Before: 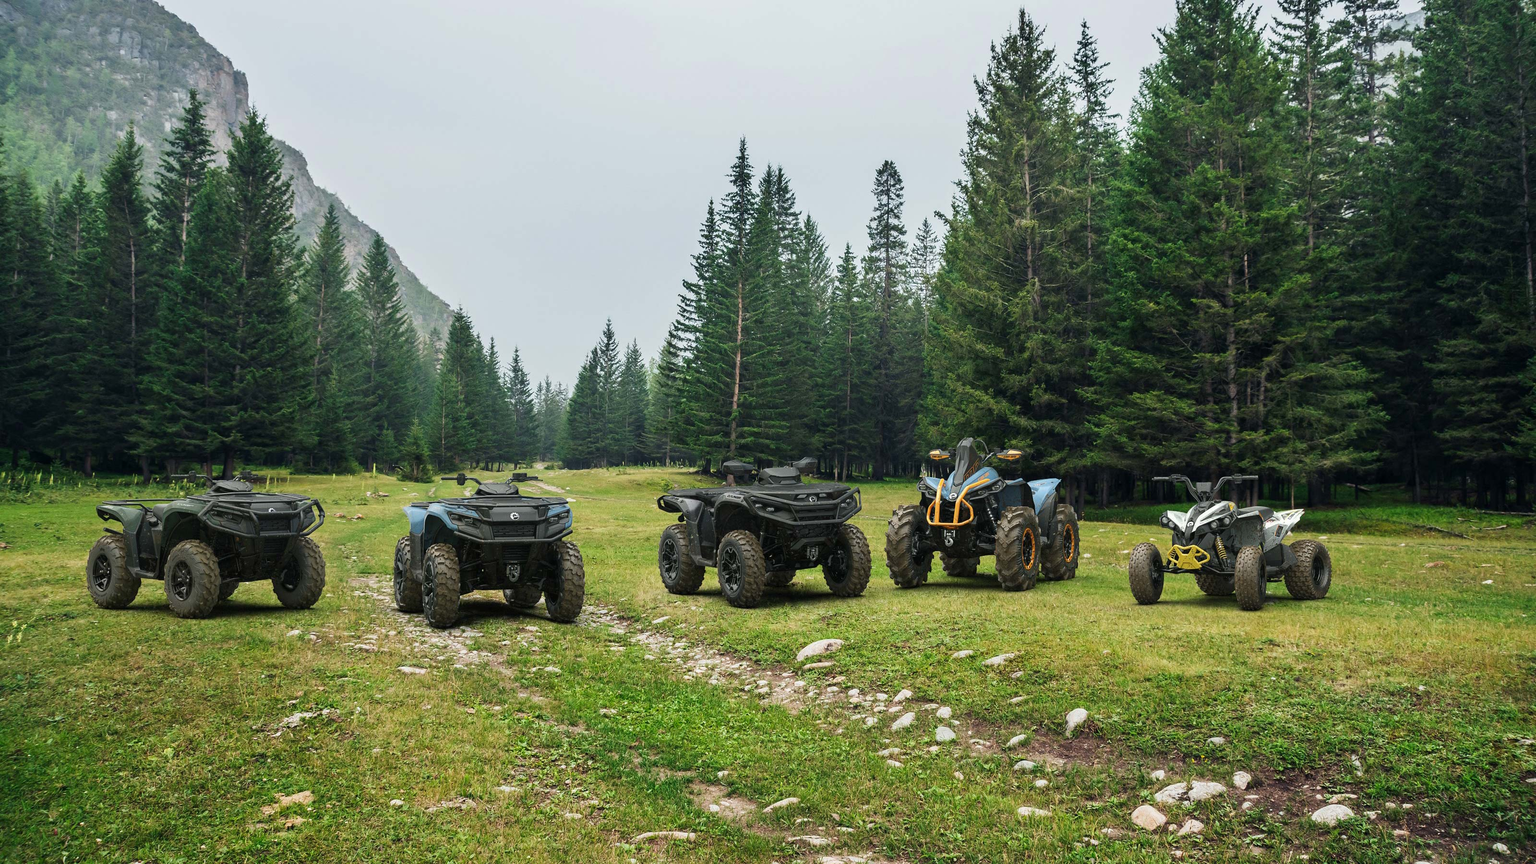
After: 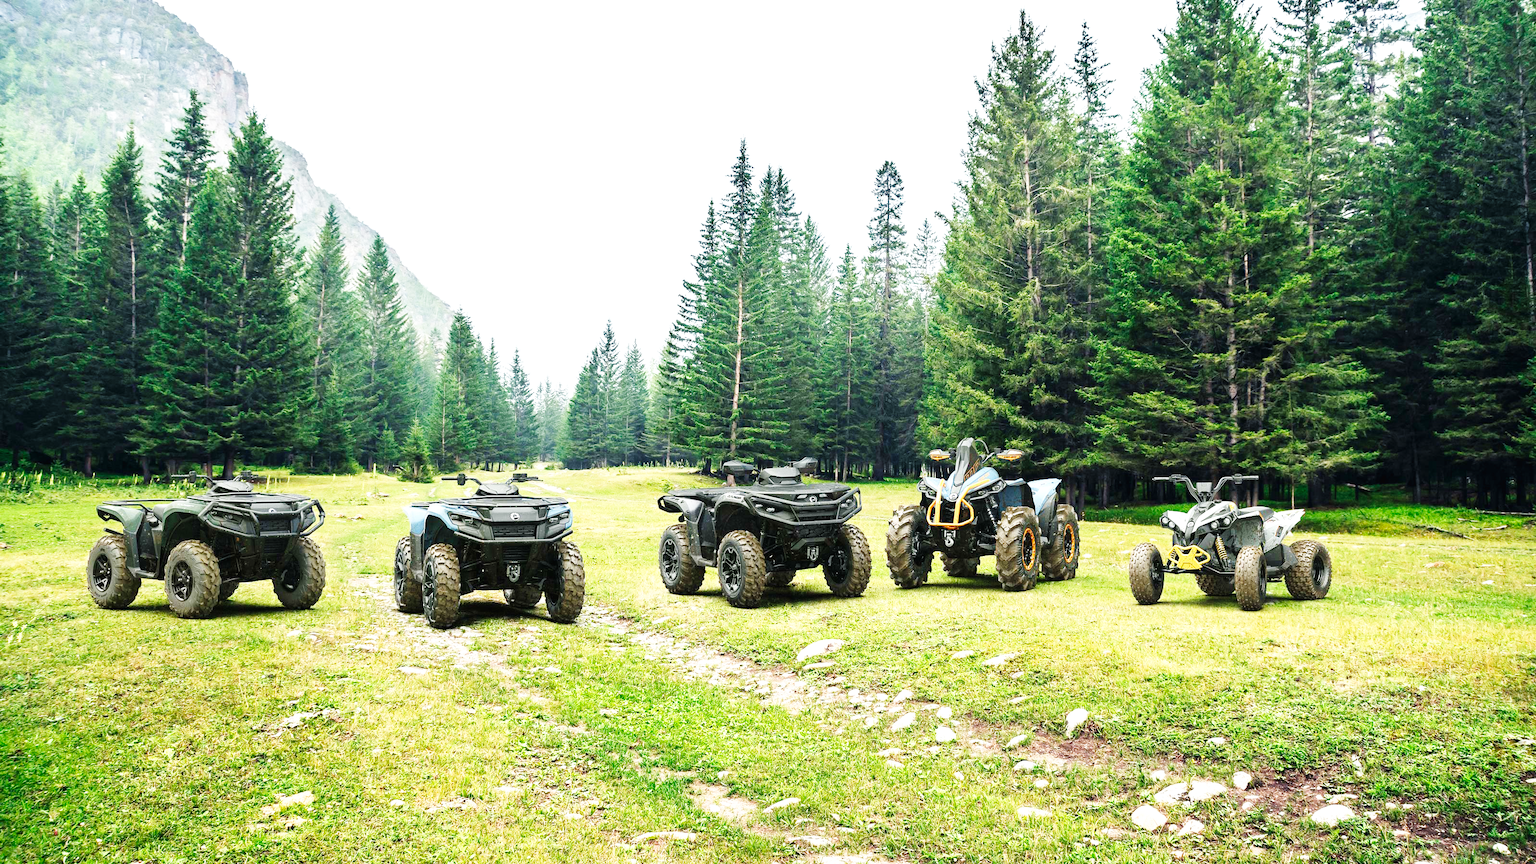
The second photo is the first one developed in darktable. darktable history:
exposure: exposure 0.6 EV, compensate highlight preservation false
base curve: curves: ch0 [(0, 0.003) (0.001, 0.002) (0.006, 0.004) (0.02, 0.022) (0.048, 0.086) (0.094, 0.234) (0.162, 0.431) (0.258, 0.629) (0.385, 0.8) (0.548, 0.918) (0.751, 0.988) (1, 1)], preserve colors none
